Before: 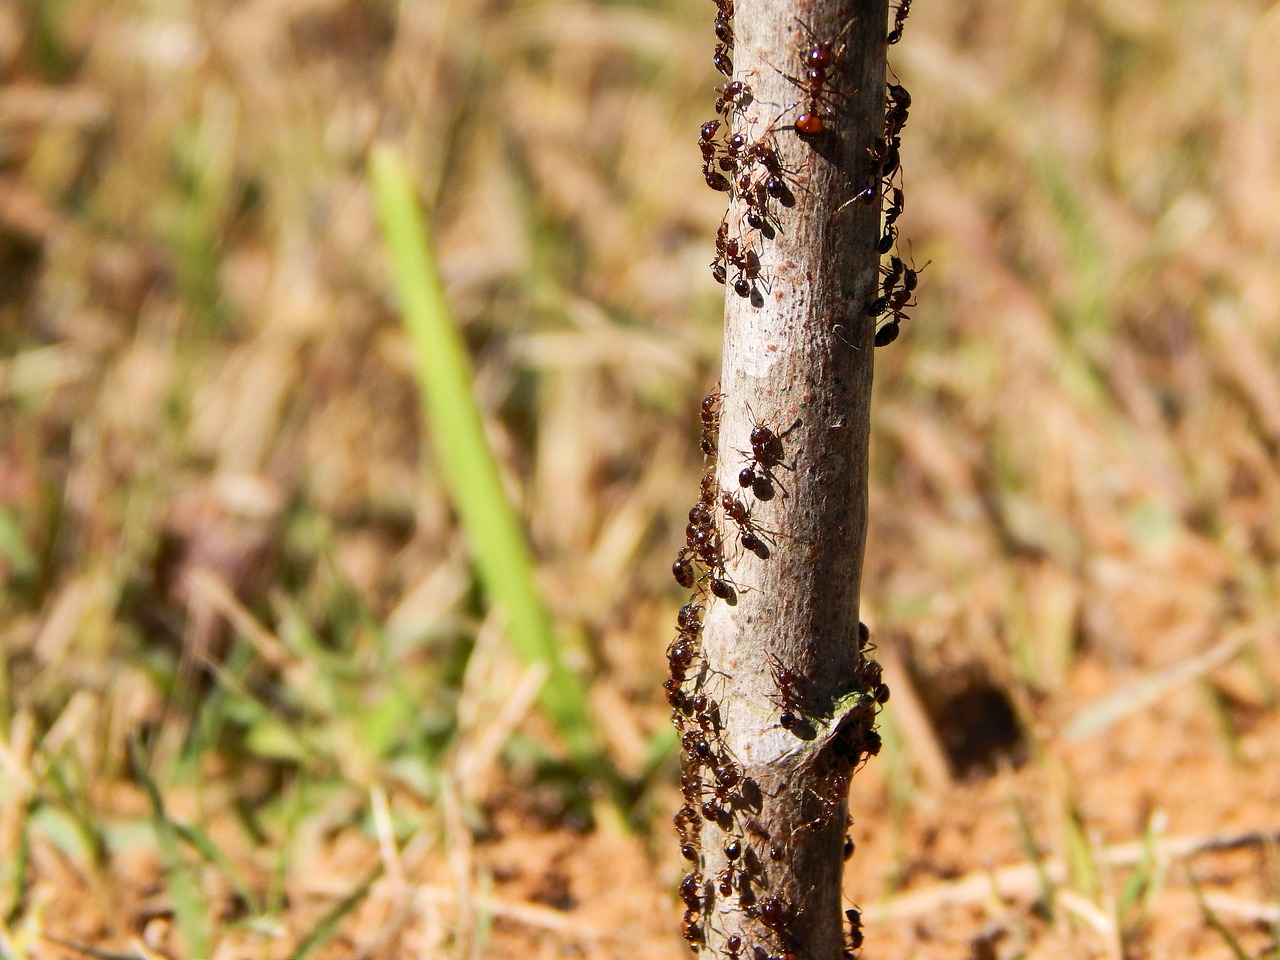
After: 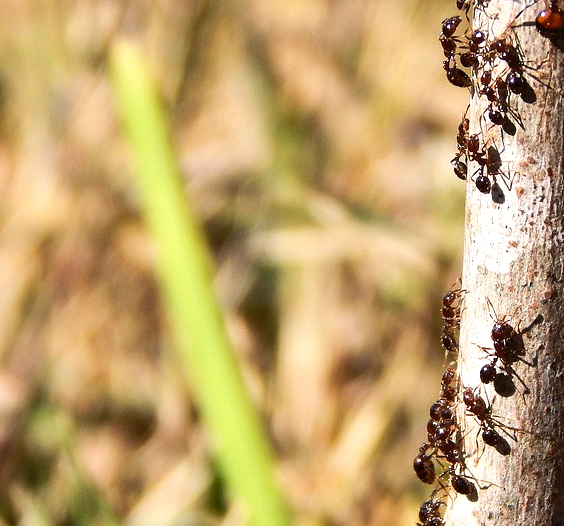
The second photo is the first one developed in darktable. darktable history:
crop: left 20.248%, top 10.86%, right 35.675%, bottom 34.321%
tone equalizer: -8 EV -0.417 EV, -7 EV -0.389 EV, -6 EV -0.333 EV, -5 EV -0.222 EV, -3 EV 0.222 EV, -2 EV 0.333 EV, -1 EV 0.389 EV, +0 EV 0.417 EV, edges refinement/feathering 500, mask exposure compensation -1.57 EV, preserve details no
